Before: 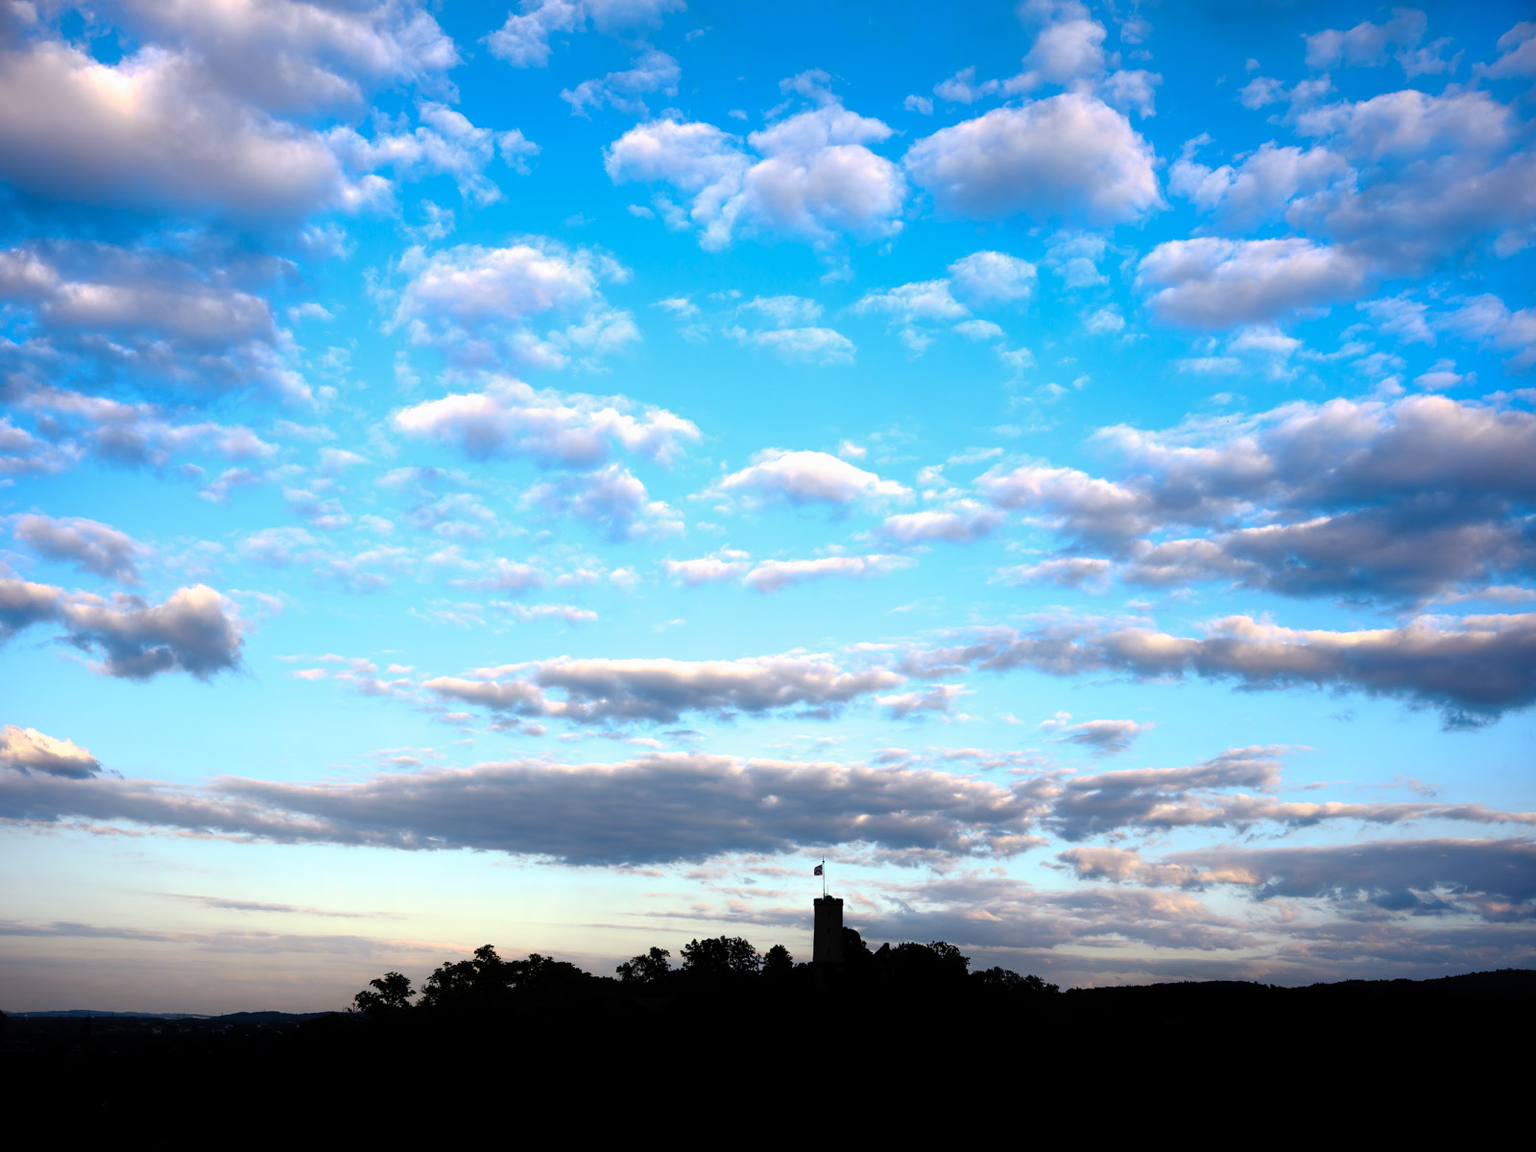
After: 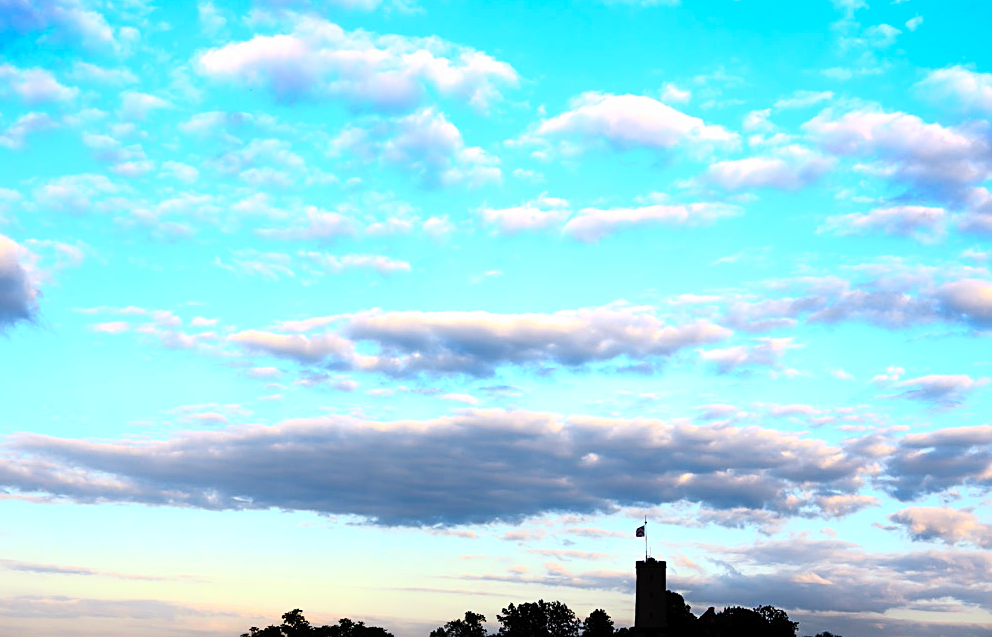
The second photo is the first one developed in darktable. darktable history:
crop: left 13.312%, top 31.28%, right 24.627%, bottom 15.582%
sharpen: on, module defaults
contrast brightness saturation: contrast 0.23, brightness 0.1, saturation 0.29
